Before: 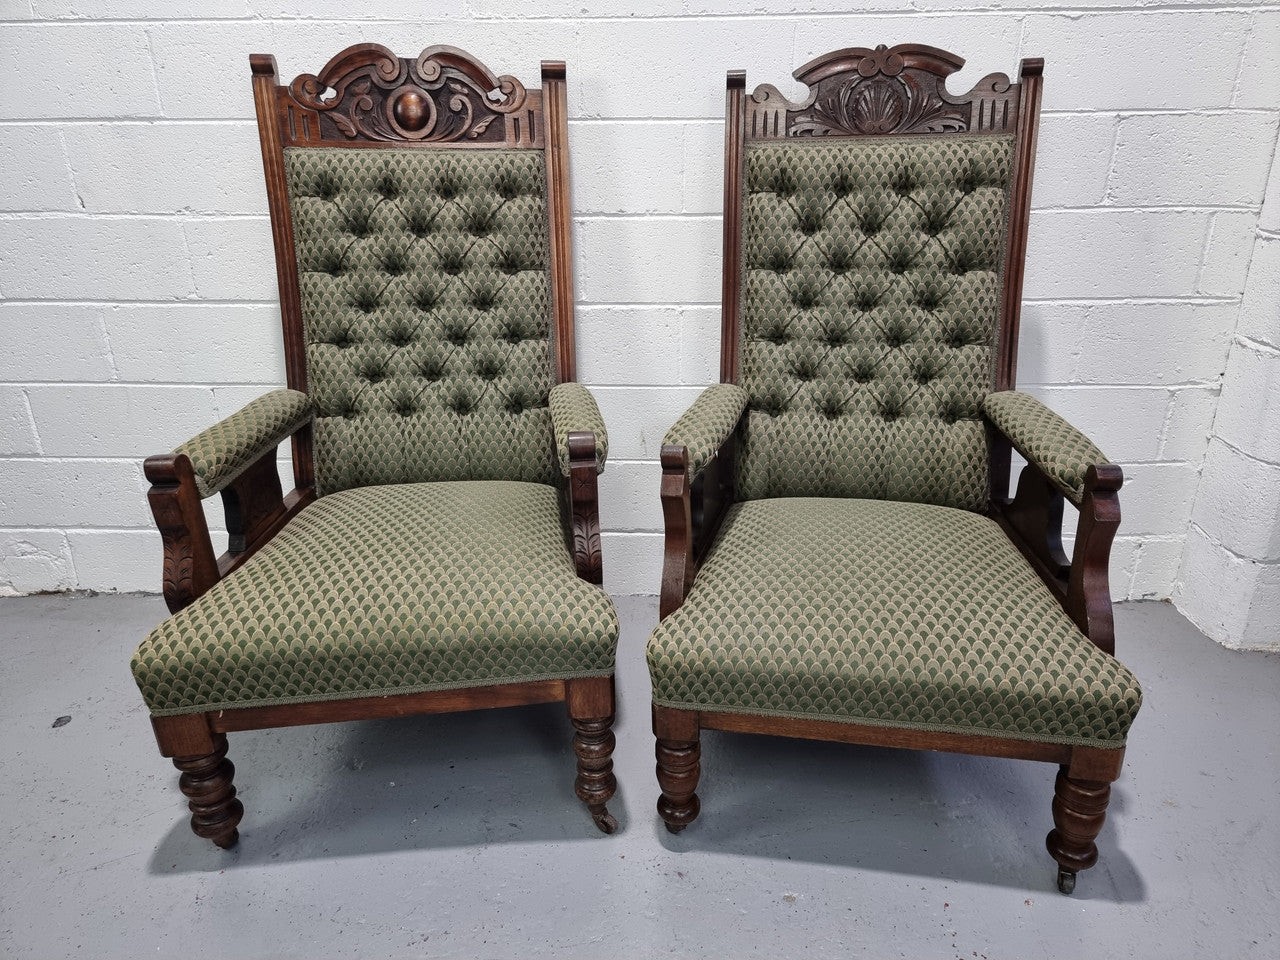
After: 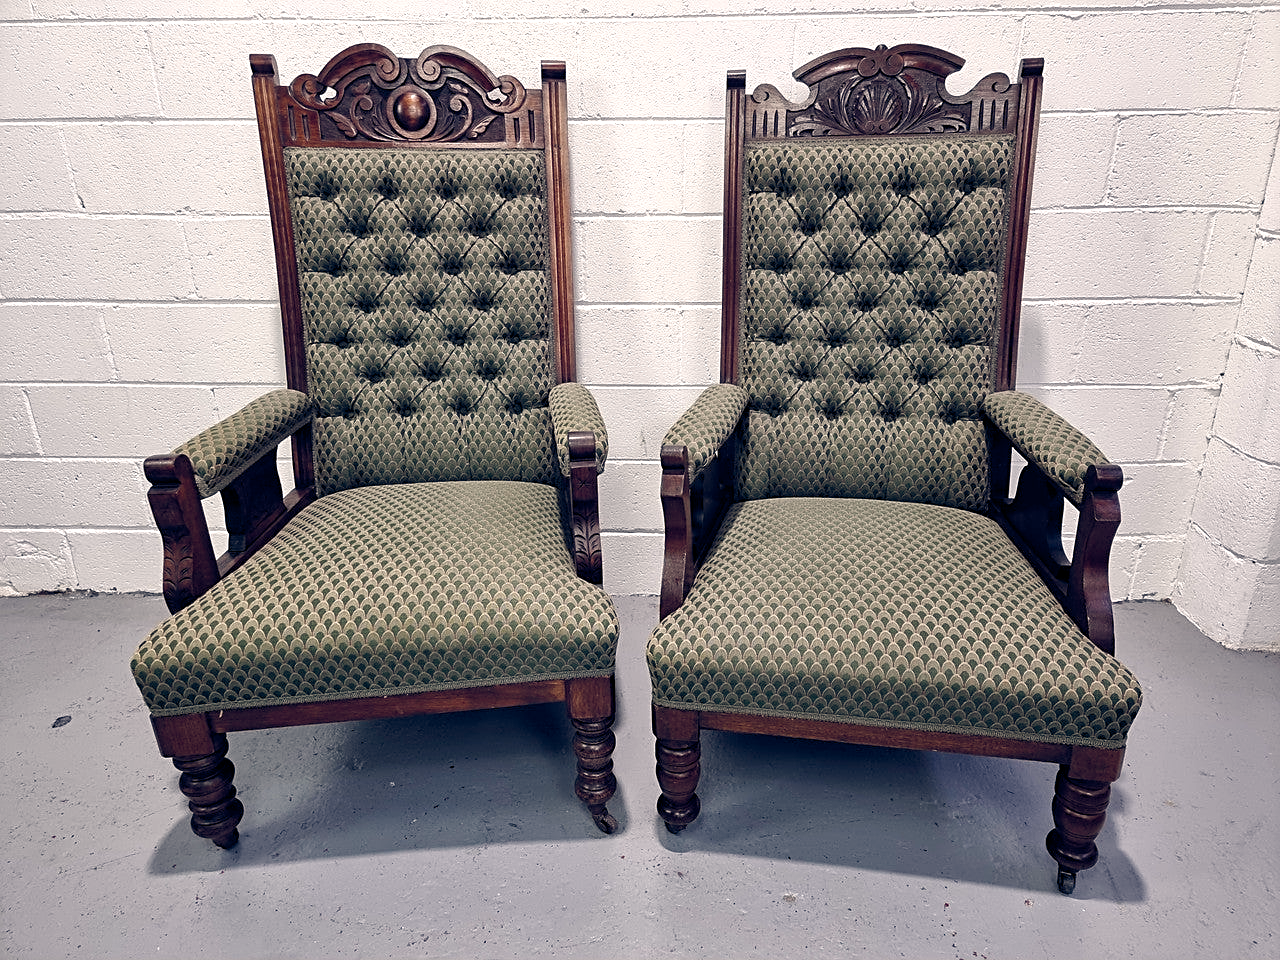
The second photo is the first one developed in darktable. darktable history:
color balance rgb: highlights gain › chroma 2.94%, highlights gain › hue 60.57°, global offset › chroma 0.25%, global offset › hue 256.52°, perceptual saturation grading › global saturation 20%, perceptual saturation grading › highlights -50%, perceptual saturation grading › shadows 30%, contrast 15%
sharpen: on, module defaults
